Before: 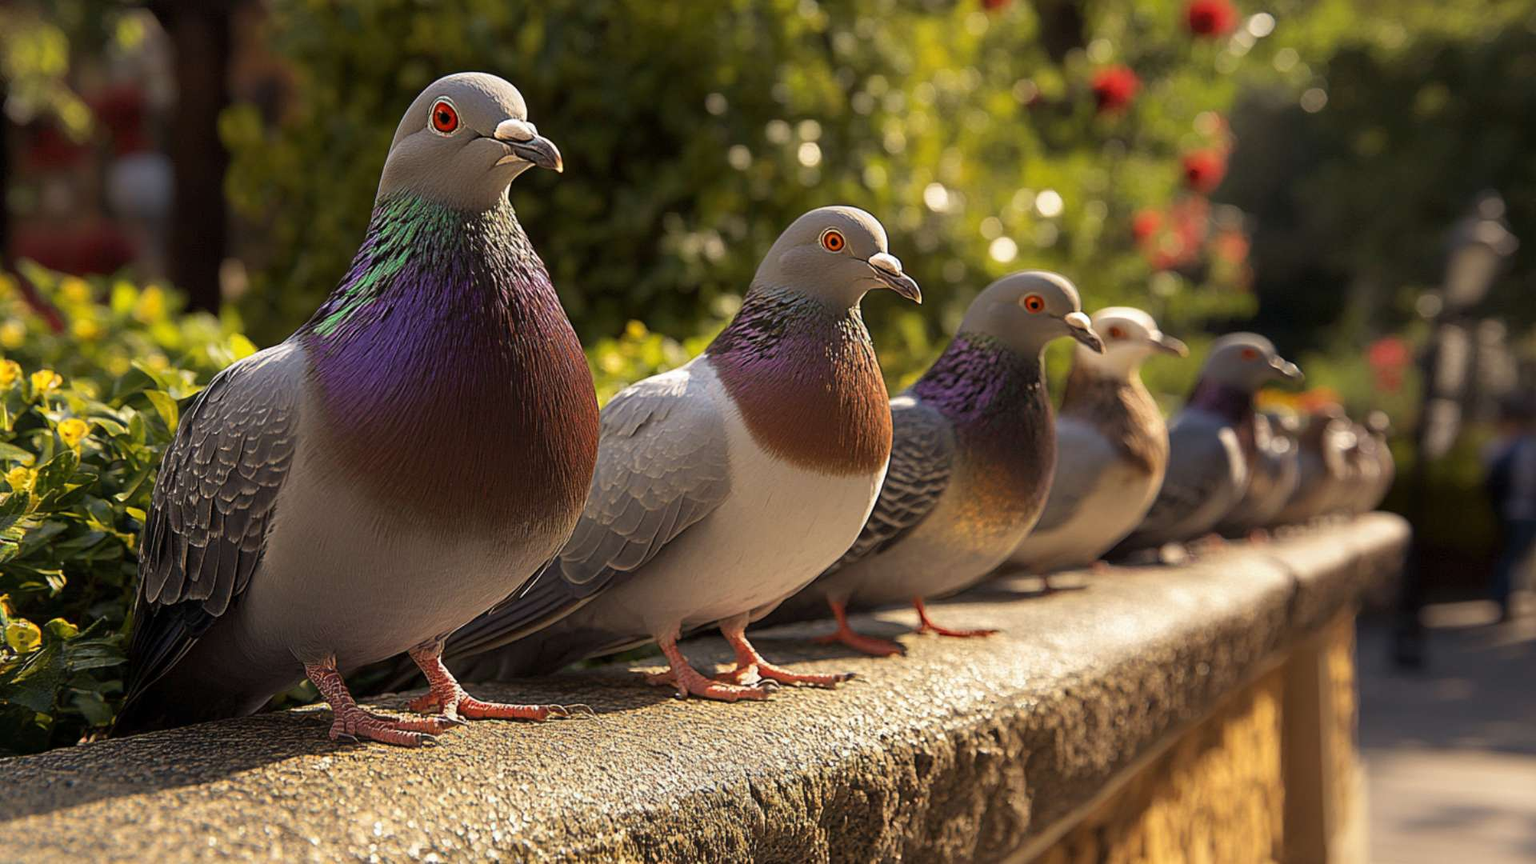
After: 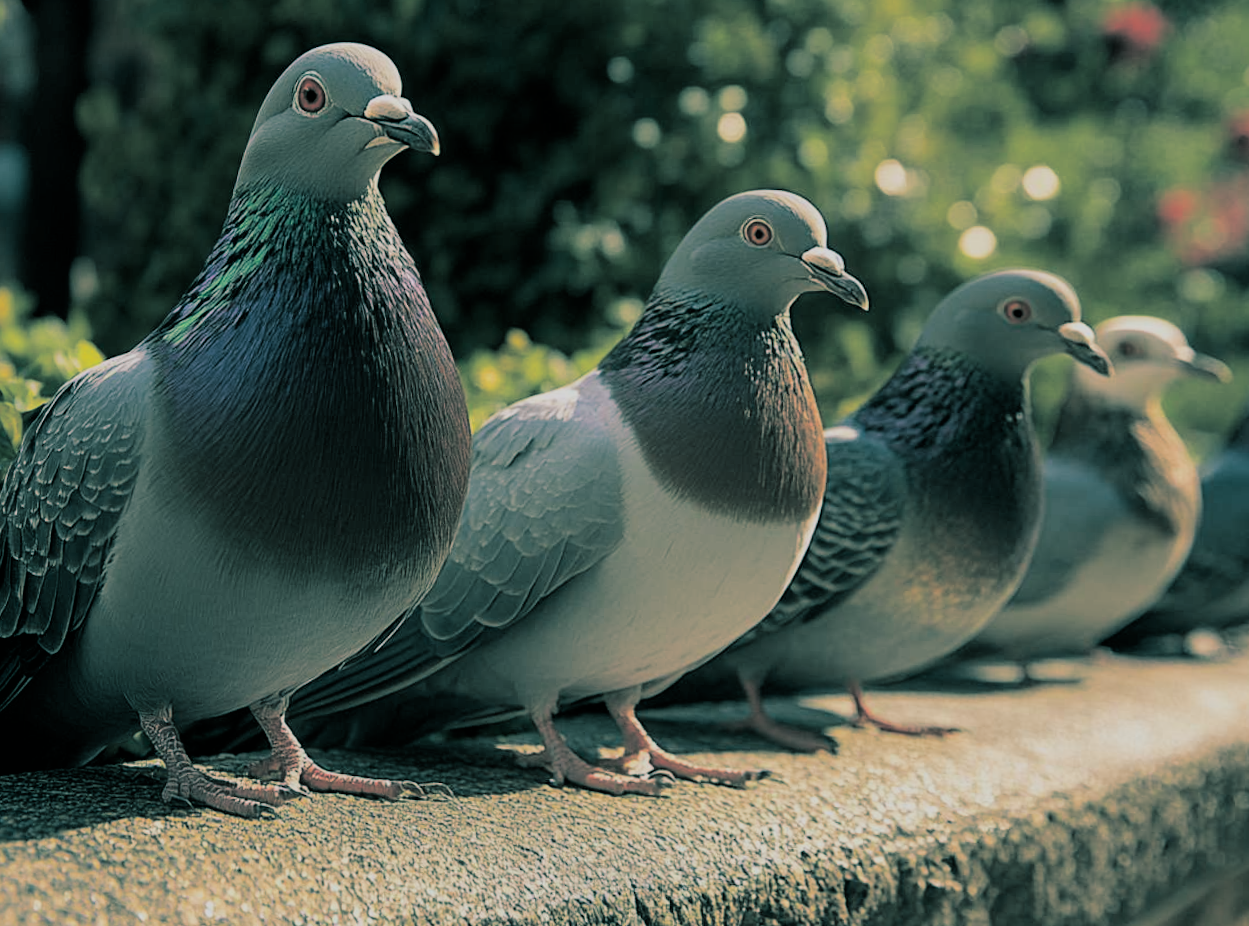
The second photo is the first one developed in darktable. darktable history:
filmic rgb: black relative exposure -7.65 EV, white relative exposure 4.56 EV, hardness 3.61
split-toning: shadows › hue 183.6°, shadows › saturation 0.52, highlights › hue 0°, highlights › saturation 0
crop and rotate: left 6.617%, right 26.717%
rotate and perspective: rotation 1.69°, lens shift (vertical) -0.023, lens shift (horizontal) -0.291, crop left 0.025, crop right 0.988, crop top 0.092, crop bottom 0.842
